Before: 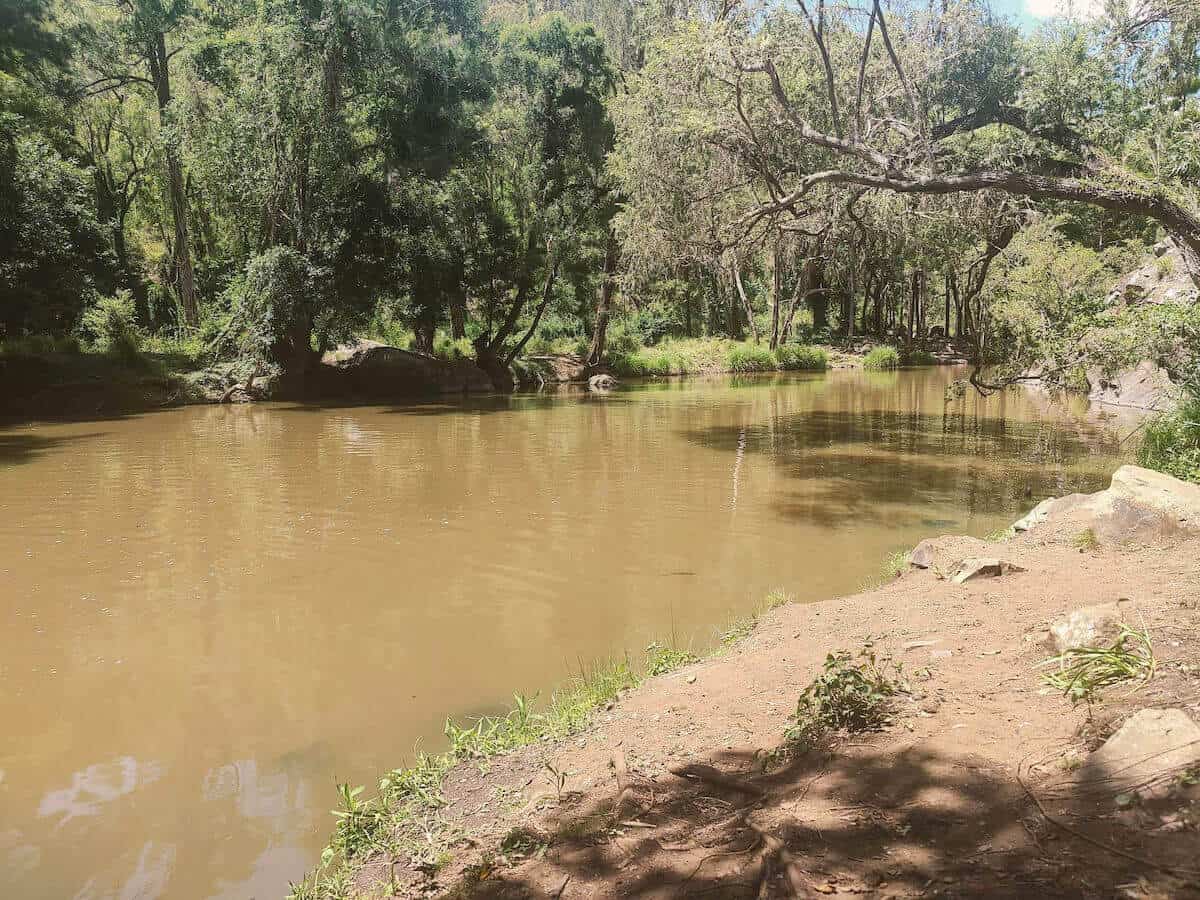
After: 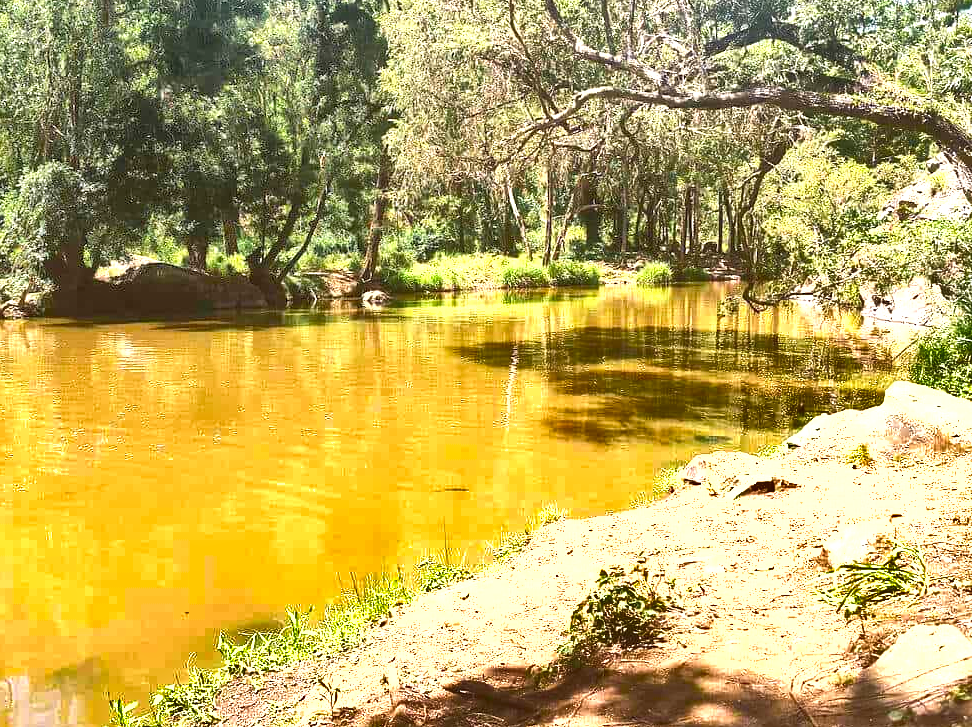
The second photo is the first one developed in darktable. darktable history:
color zones: curves: ch0 [(0.224, 0.526) (0.75, 0.5)]; ch1 [(0.055, 0.526) (0.224, 0.761) (0.377, 0.526) (0.75, 0.5)]
shadows and highlights: shadows 61.33, highlights -60.52, soften with gaussian
exposure: black level correction 0, exposure 1.099 EV, compensate exposure bias true, compensate highlight preservation false
haze removal: compatibility mode true, adaptive false
crop: left 18.985%, top 9.392%, right 0%, bottom 9.761%
